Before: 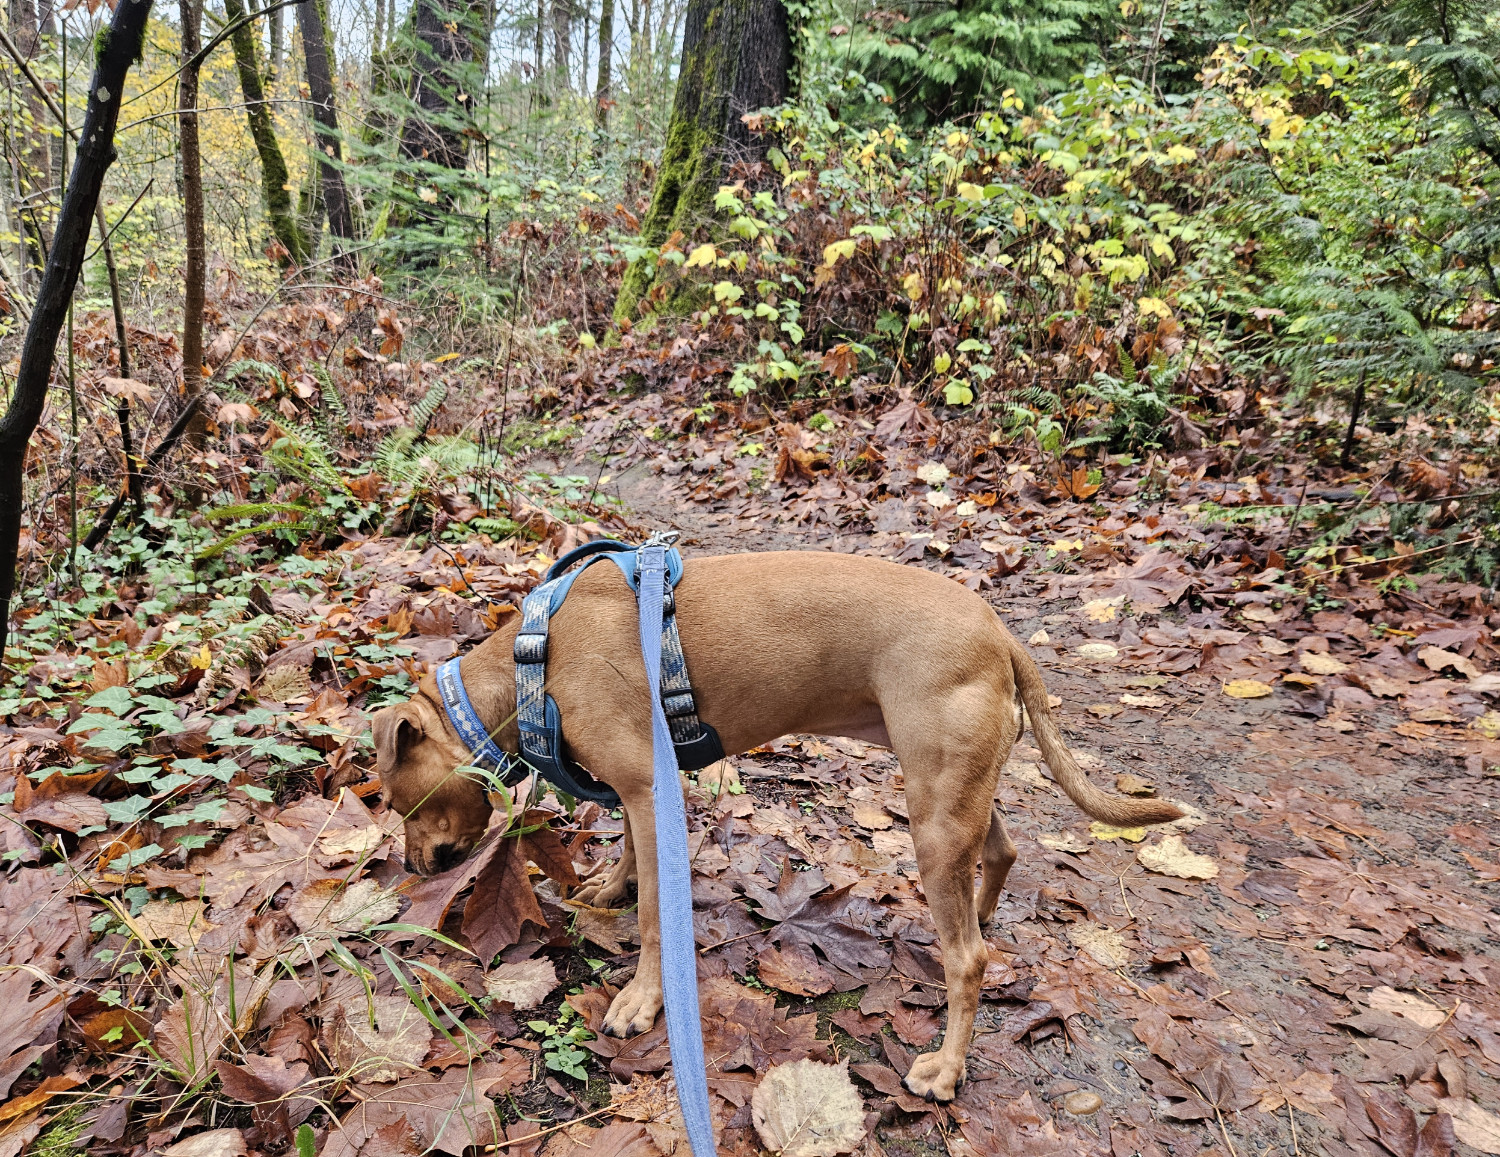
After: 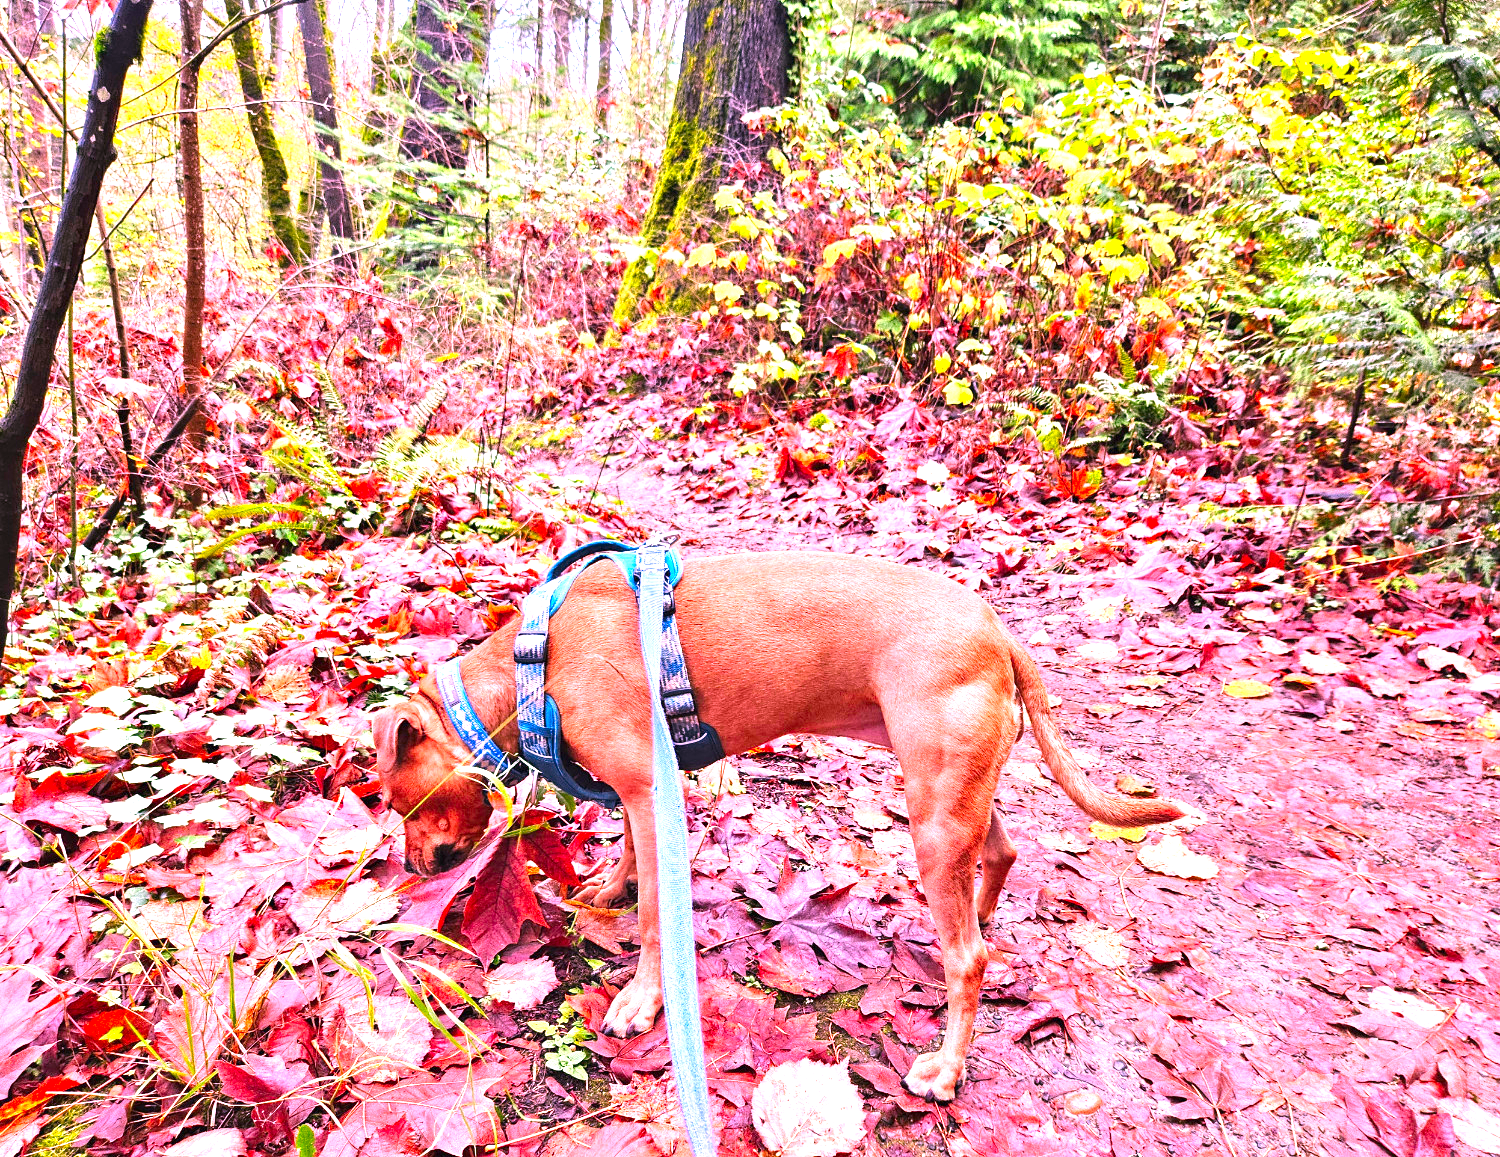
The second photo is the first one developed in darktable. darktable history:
exposure: black level correction 0, exposure 1.439 EV, compensate exposure bias true, compensate highlight preservation false
color correction: highlights a* 19.13, highlights b* -11.58, saturation 1.67
